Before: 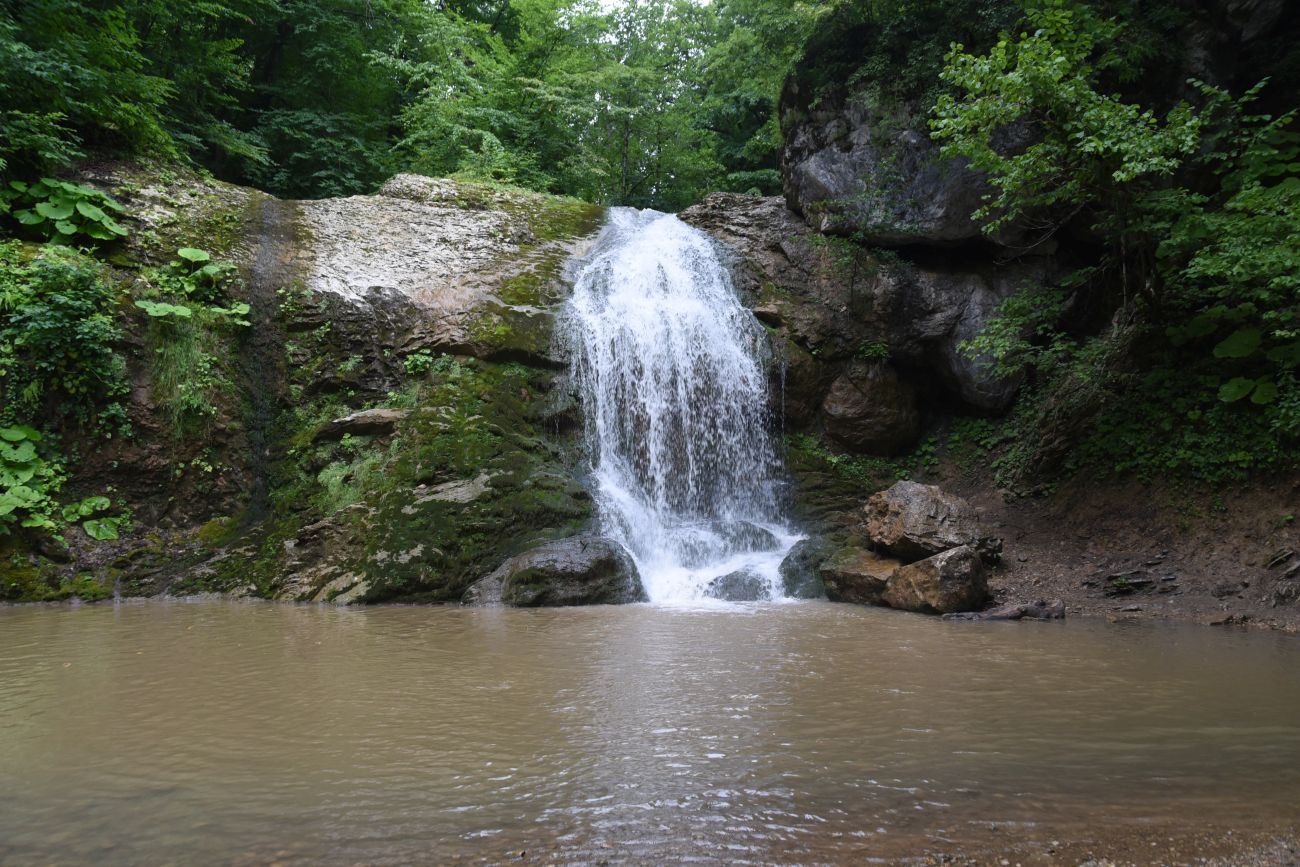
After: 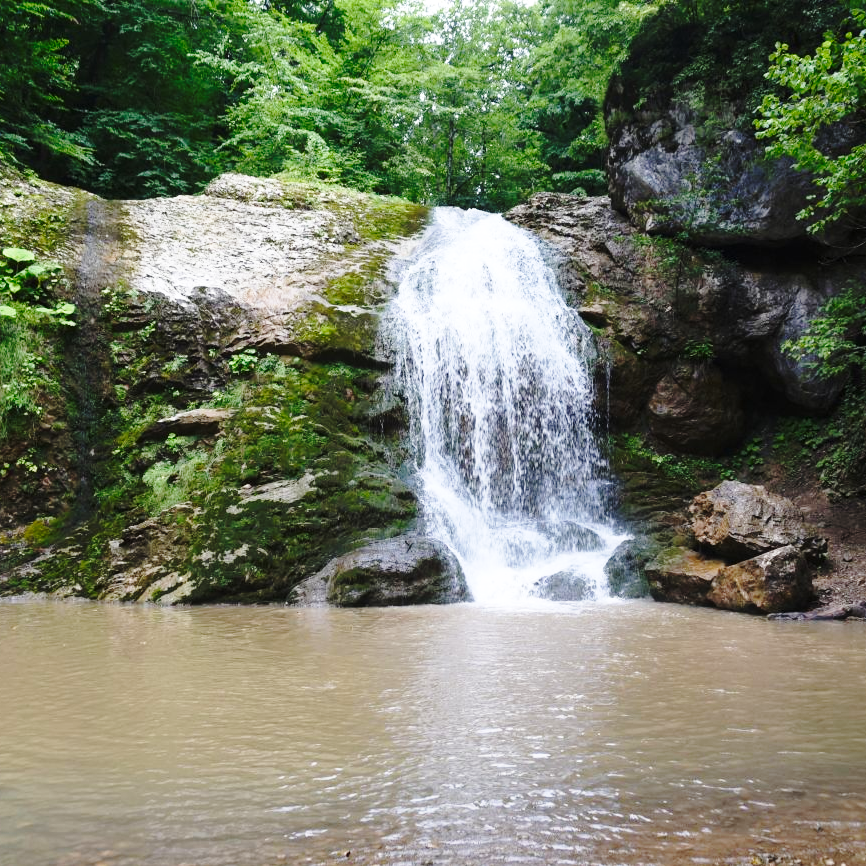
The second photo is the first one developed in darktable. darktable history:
crop and rotate: left 13.537%, right 19.796%
base curve: curves: ch0 [(0, 0) (0.032, 0.037) (0.105, 0.228) (0.435, 0.76) (0.856, 0.983) (1, 1)], preserve colors none
